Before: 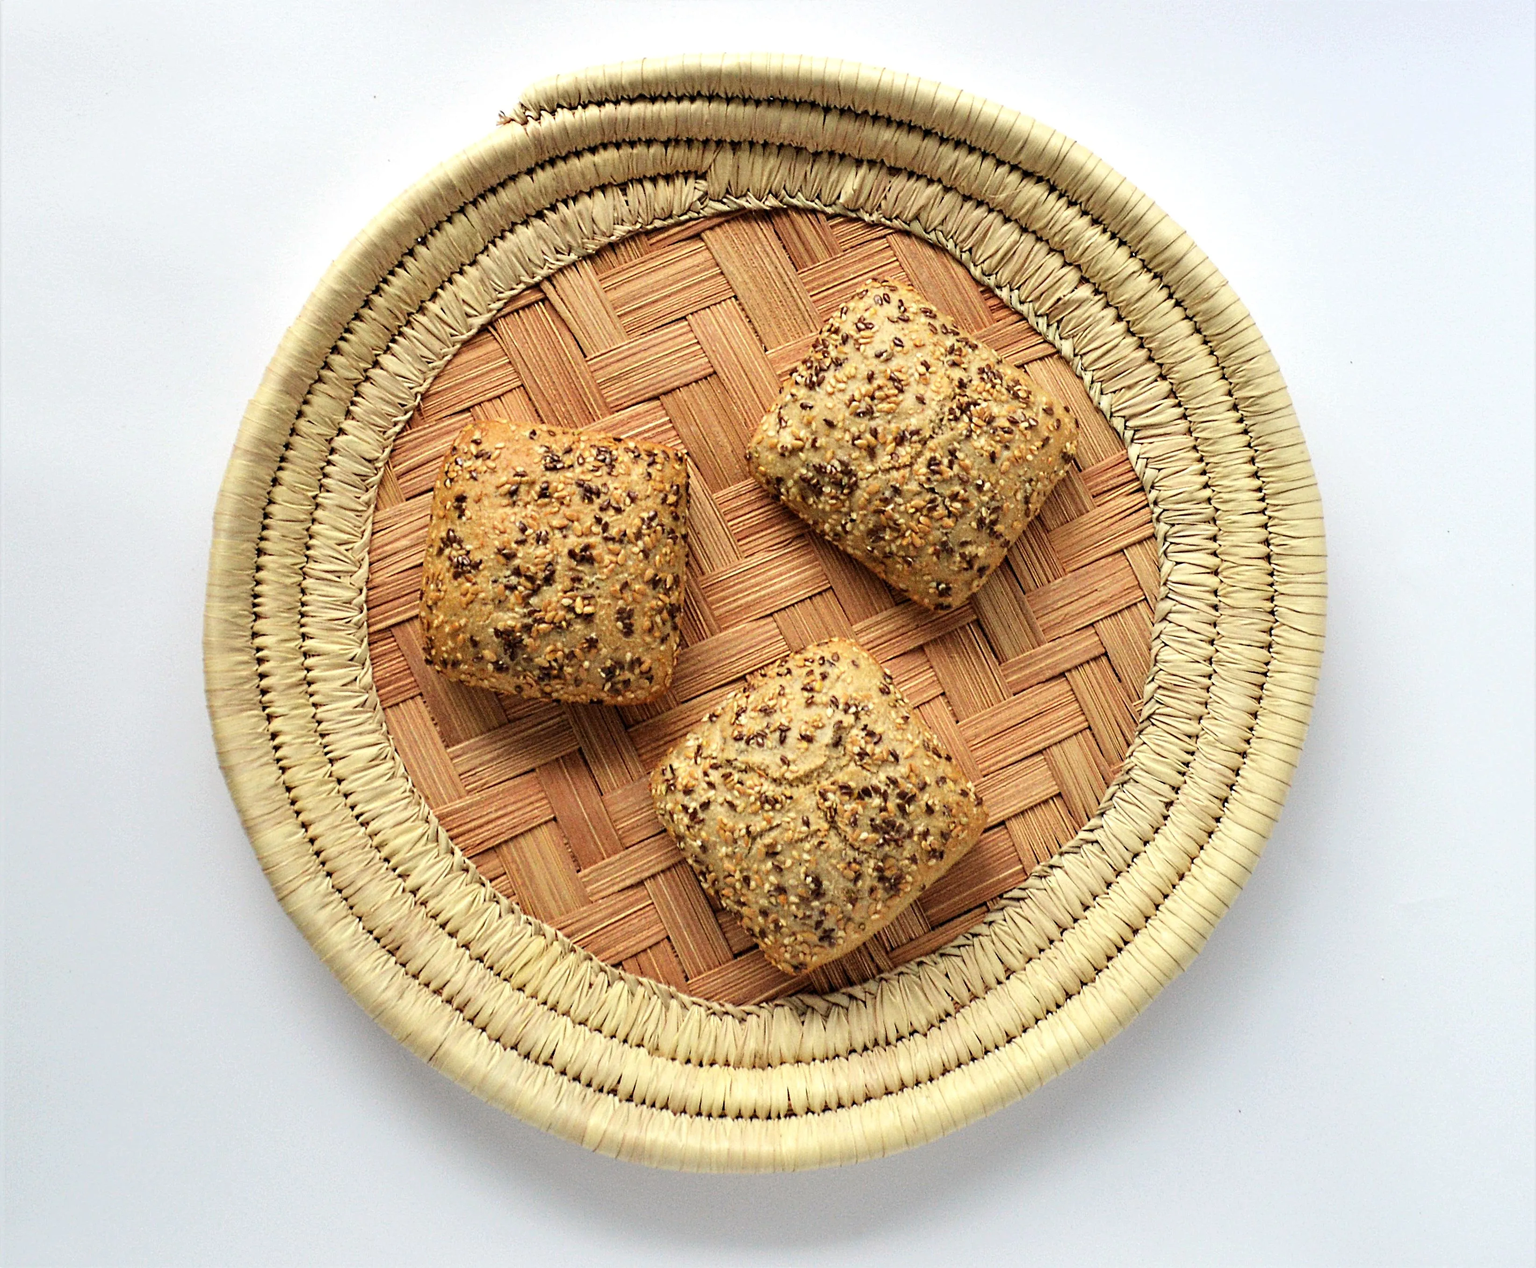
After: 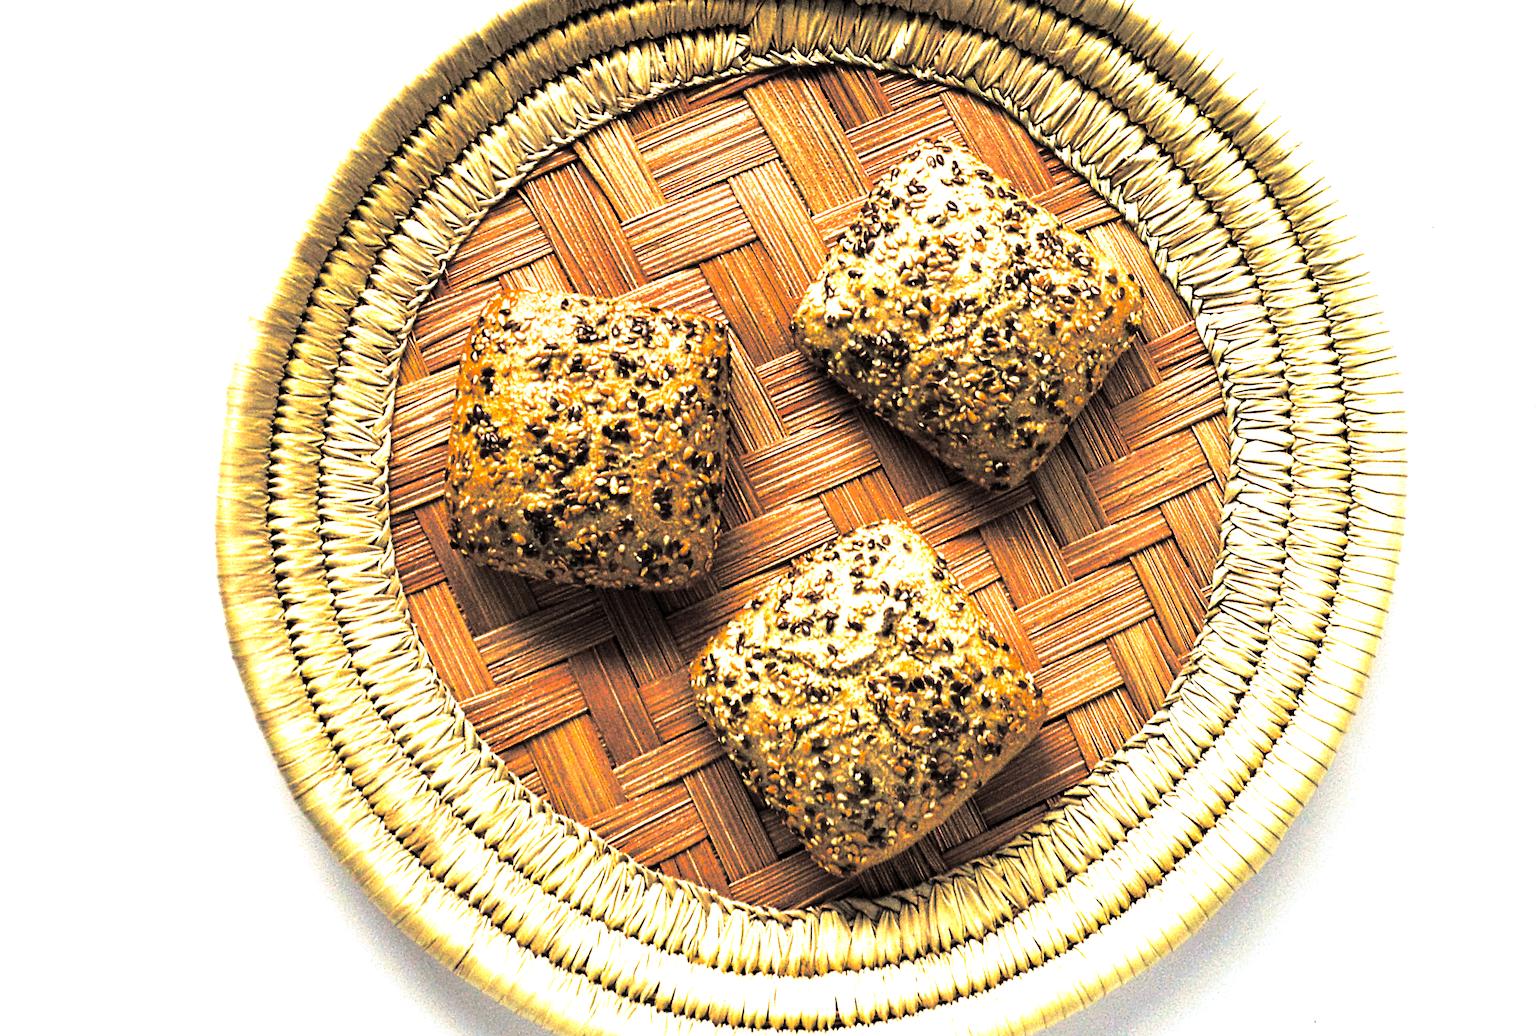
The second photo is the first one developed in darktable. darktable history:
crop and rotate: angle 0.03°, top 11.643%, right 5.651%, bottom 11.189%
color balance rgb: perceptual saturation grading › global saturation 25%, global vibrance 20%
vignetting: fall-off start 100%, brightness 0.3, saturation 0
tone equalizer: -8 EV -1.08 EV, -7 EV -1.01 EV, -6 EV -0.867 EV, -5 EV -0.578 EV, -3 EV 0.578 EV, -2 EV 0.867 EV, -1 EV 1.01 EV, +0 EV 1.08 EV, edges refinement/feathering 500, mask exposure compensation -1.57 EV, preserve details no
split-toning: shadows › hue 43.2°, shadows › saturation 0, highlights › hue 50.4°, highlights › saturation 1
base curve: curves: ch0 [(0, 0) (0.595, 0.418) (1, 1)], preserve colors none
